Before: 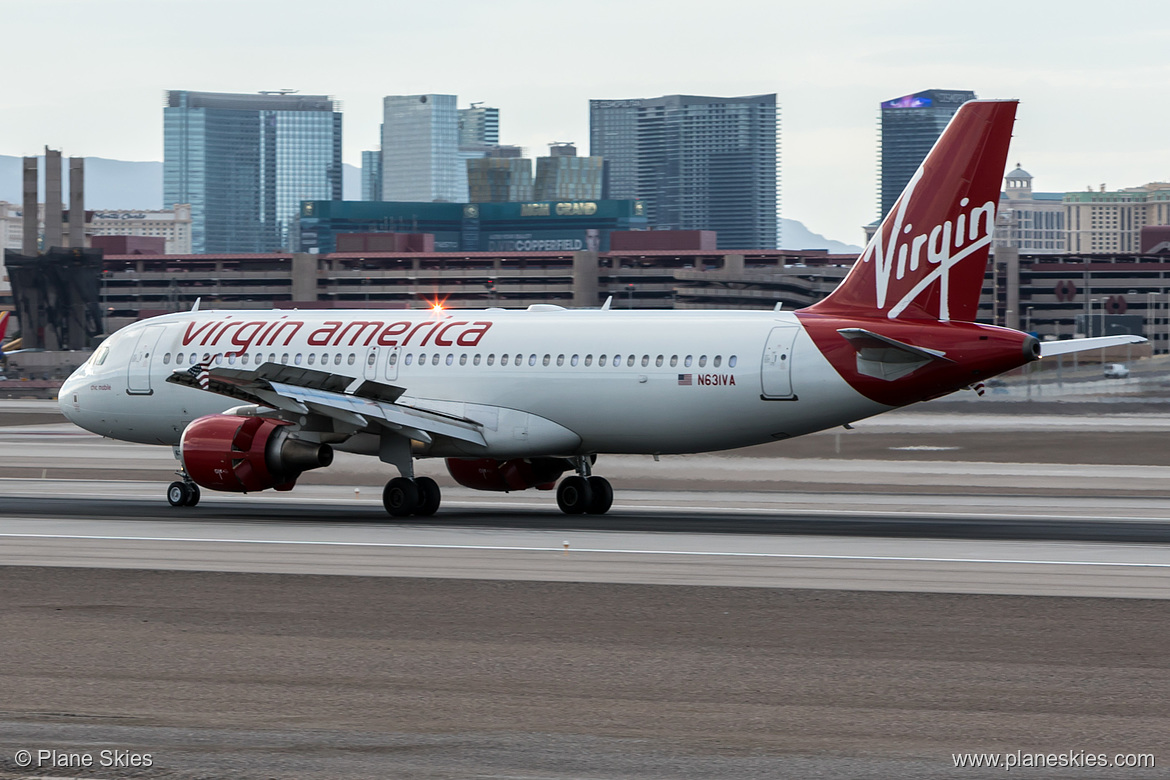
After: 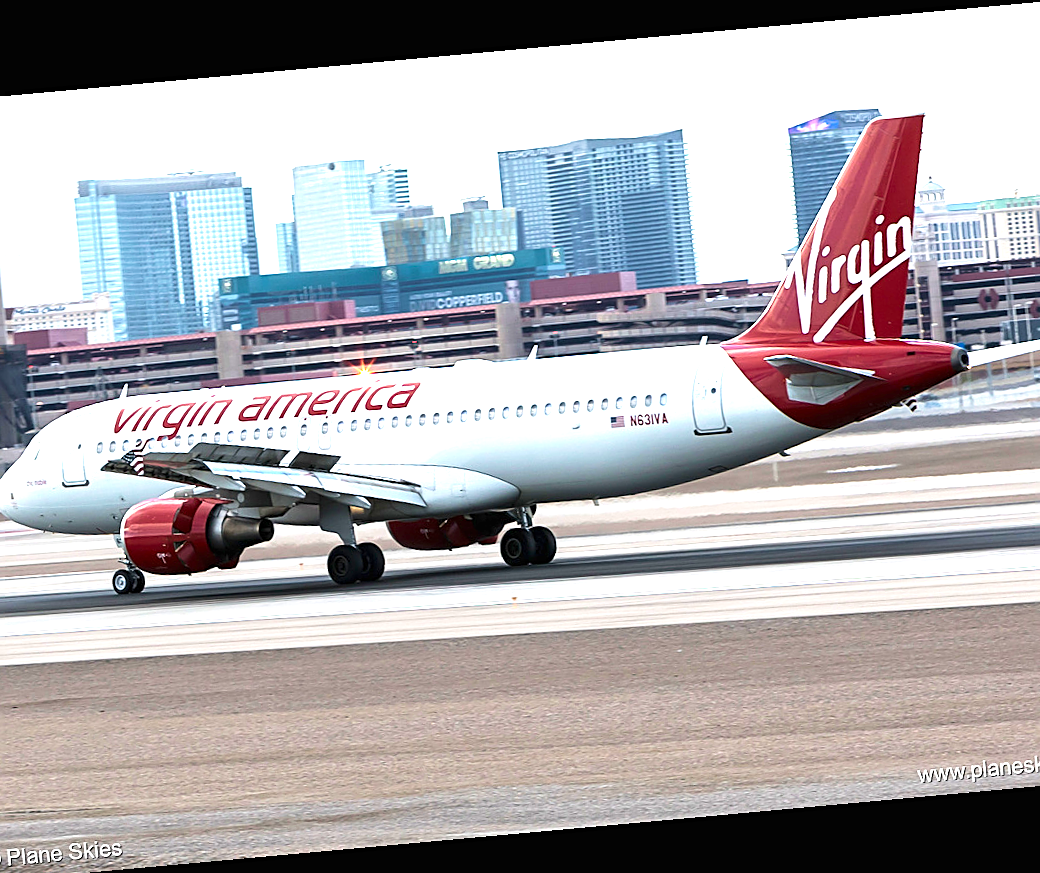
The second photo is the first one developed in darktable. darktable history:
rotate and perspective: rotation -5.2°, automatic cropping off
crop: left 8.026%, right 7.374%
exposure: black level correction 0, exposure 1.55 EV, compensate exposure bias true, compensate highlight preservation false
sharpen: on, module defaults
contrast brightness saturation: contrast 0.1, brightness 0.03, saturation 0.09
velvia: on, module defaults
color balance rgb: on, module defaults
